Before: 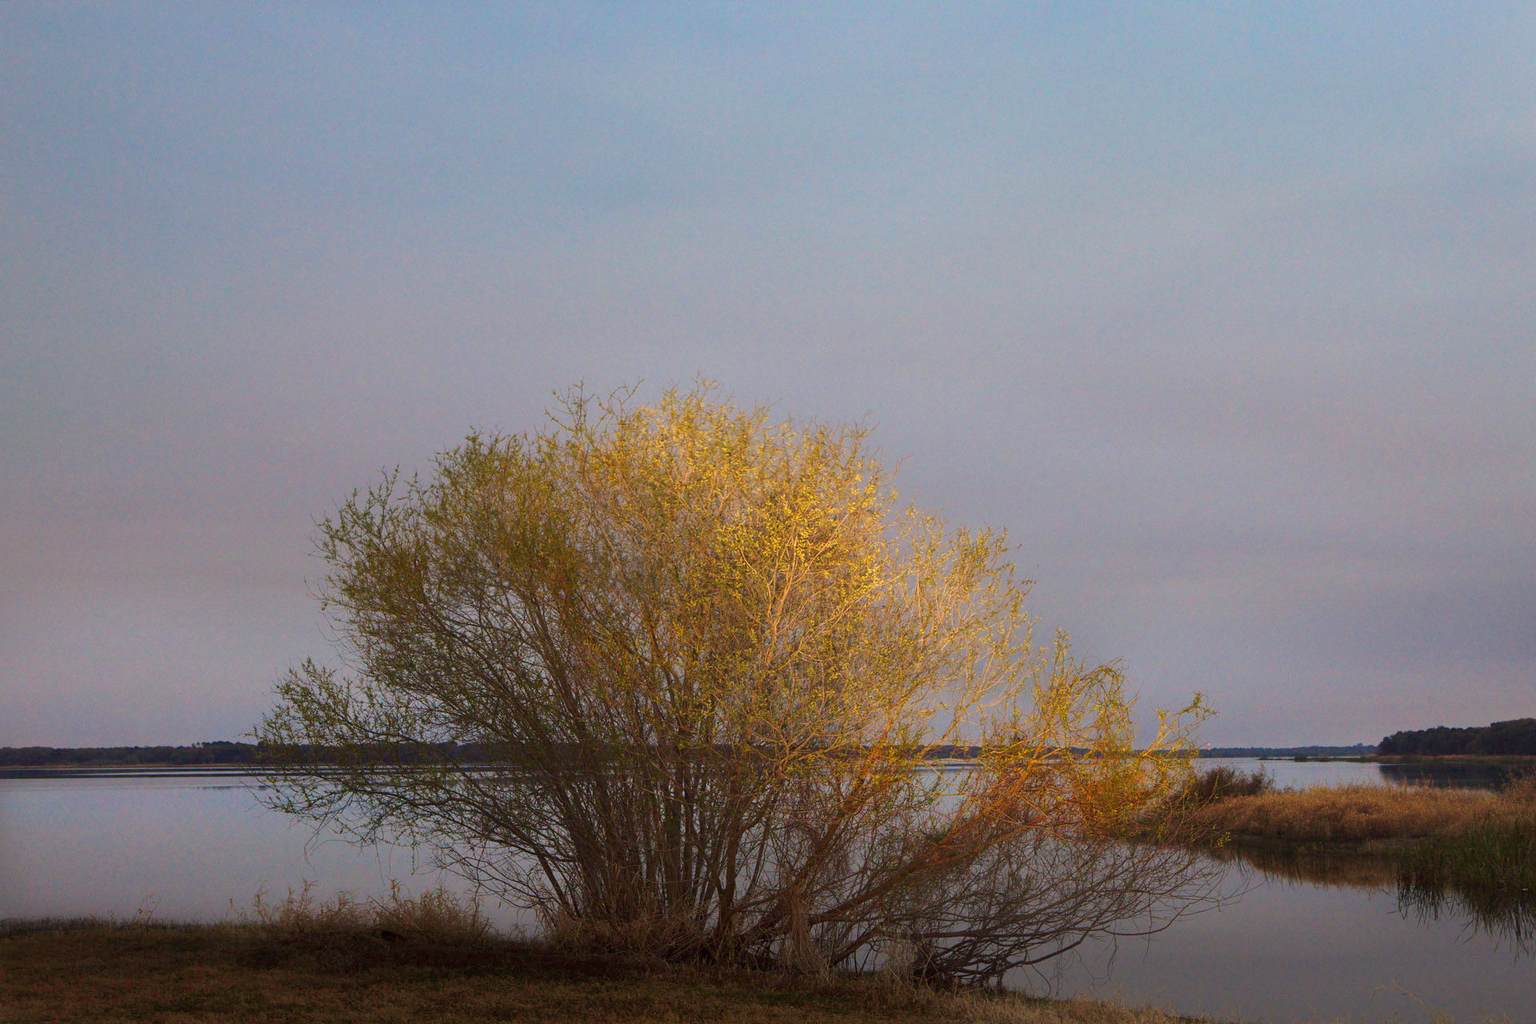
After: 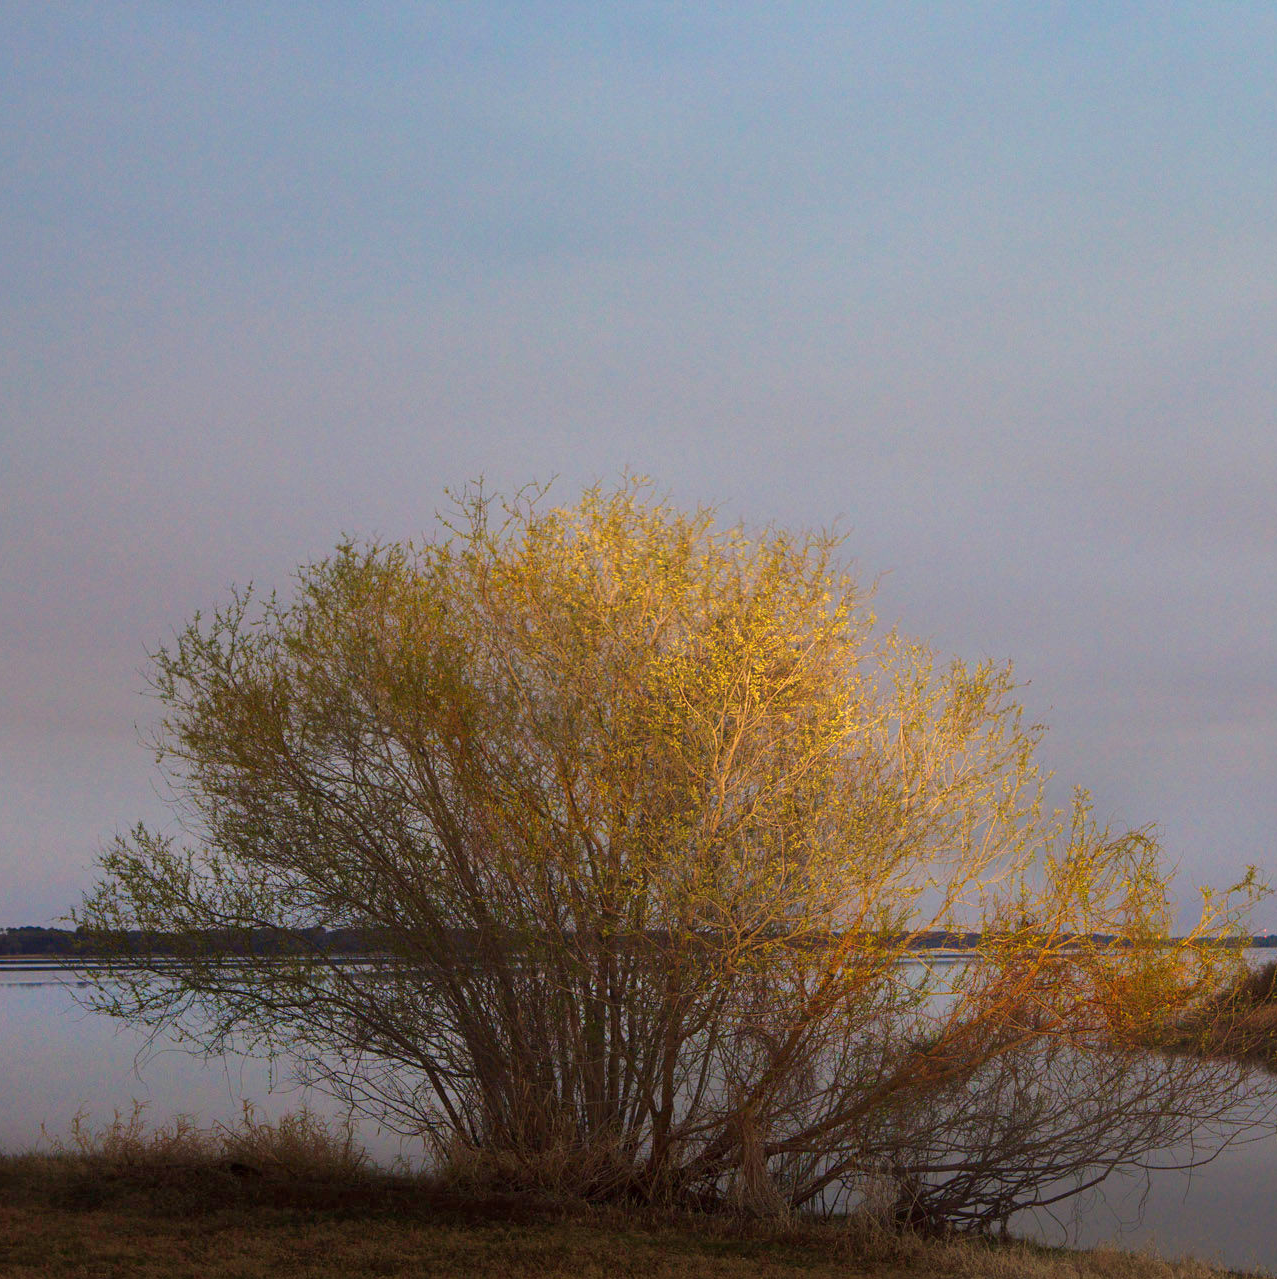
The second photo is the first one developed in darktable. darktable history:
crop and rotate: left 12.829%, right 20.646%
